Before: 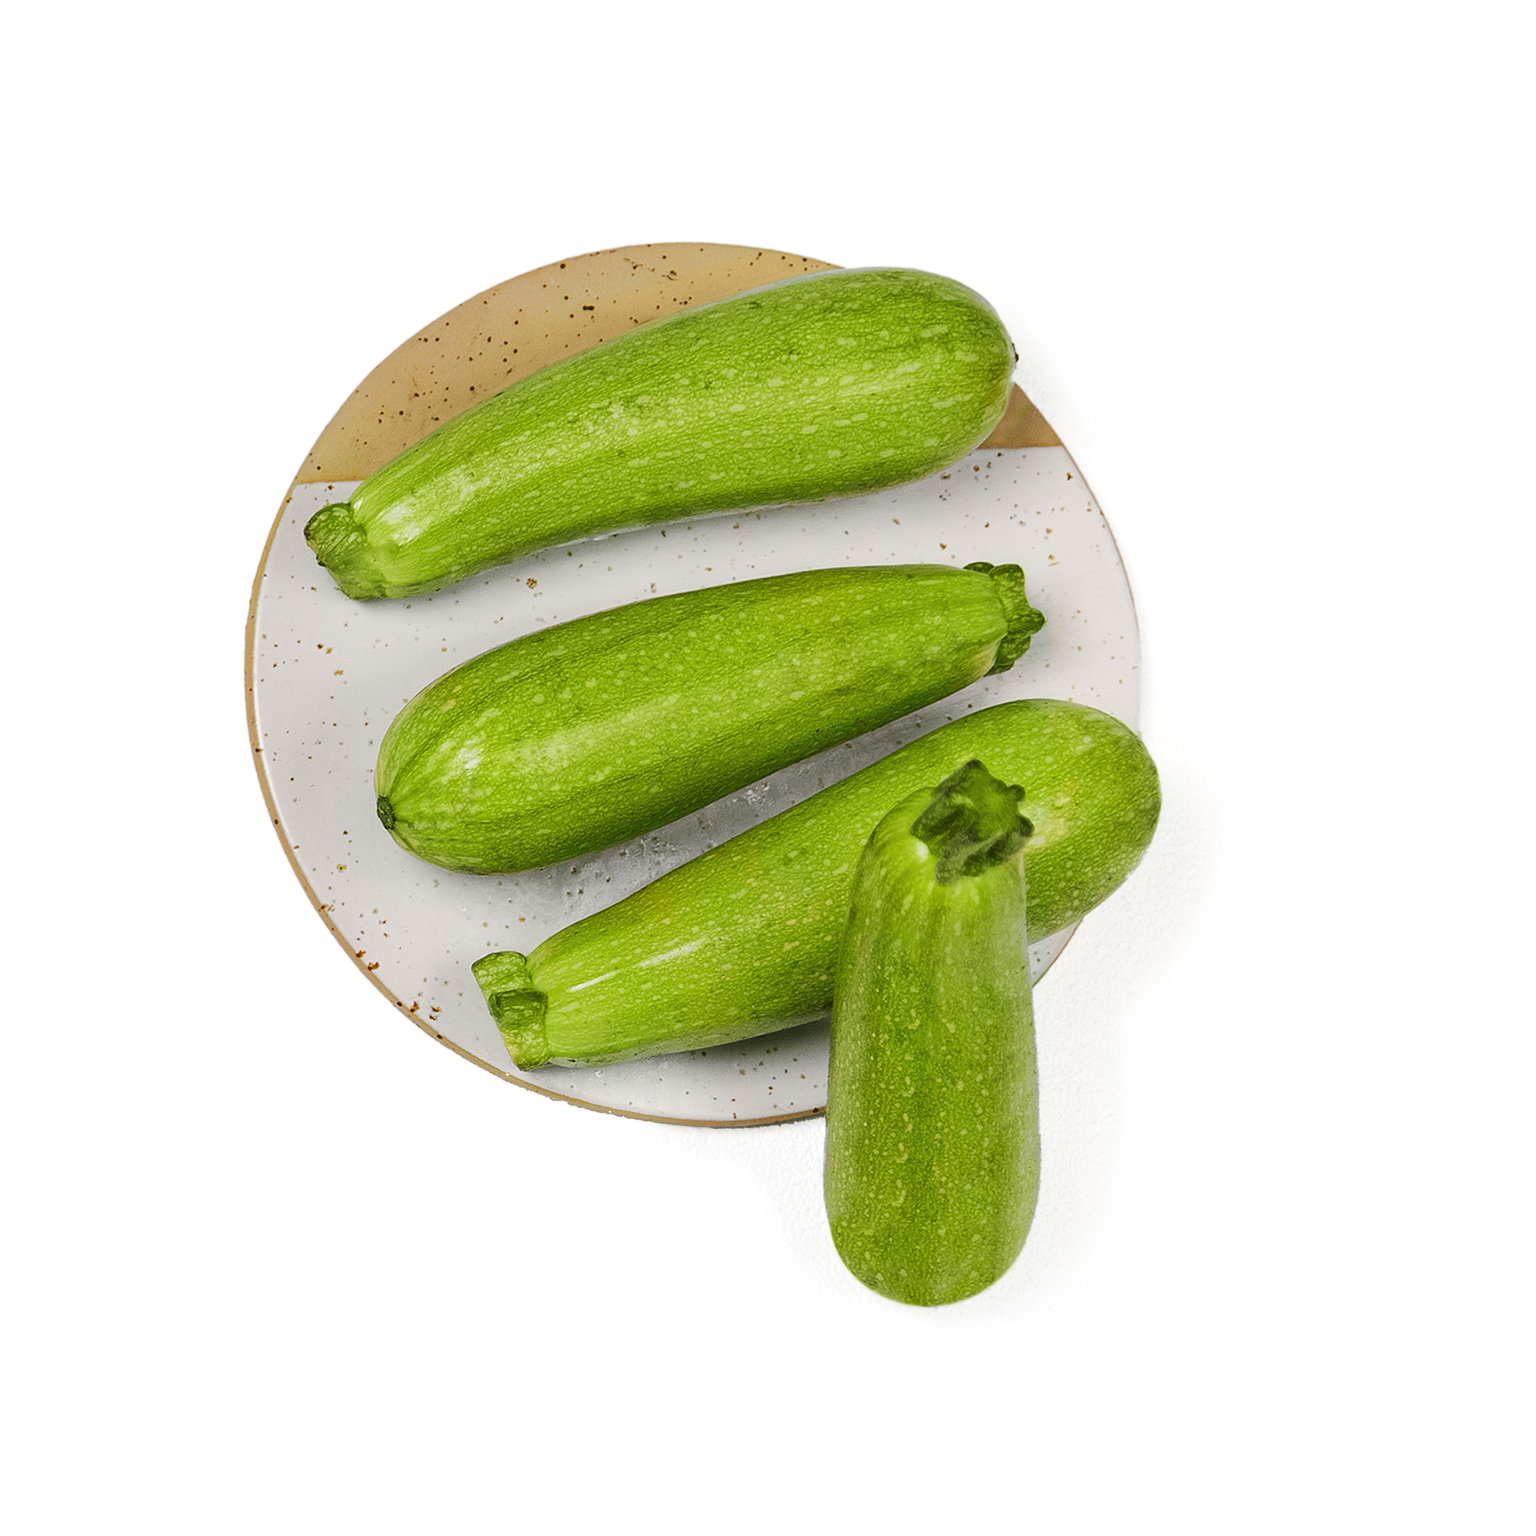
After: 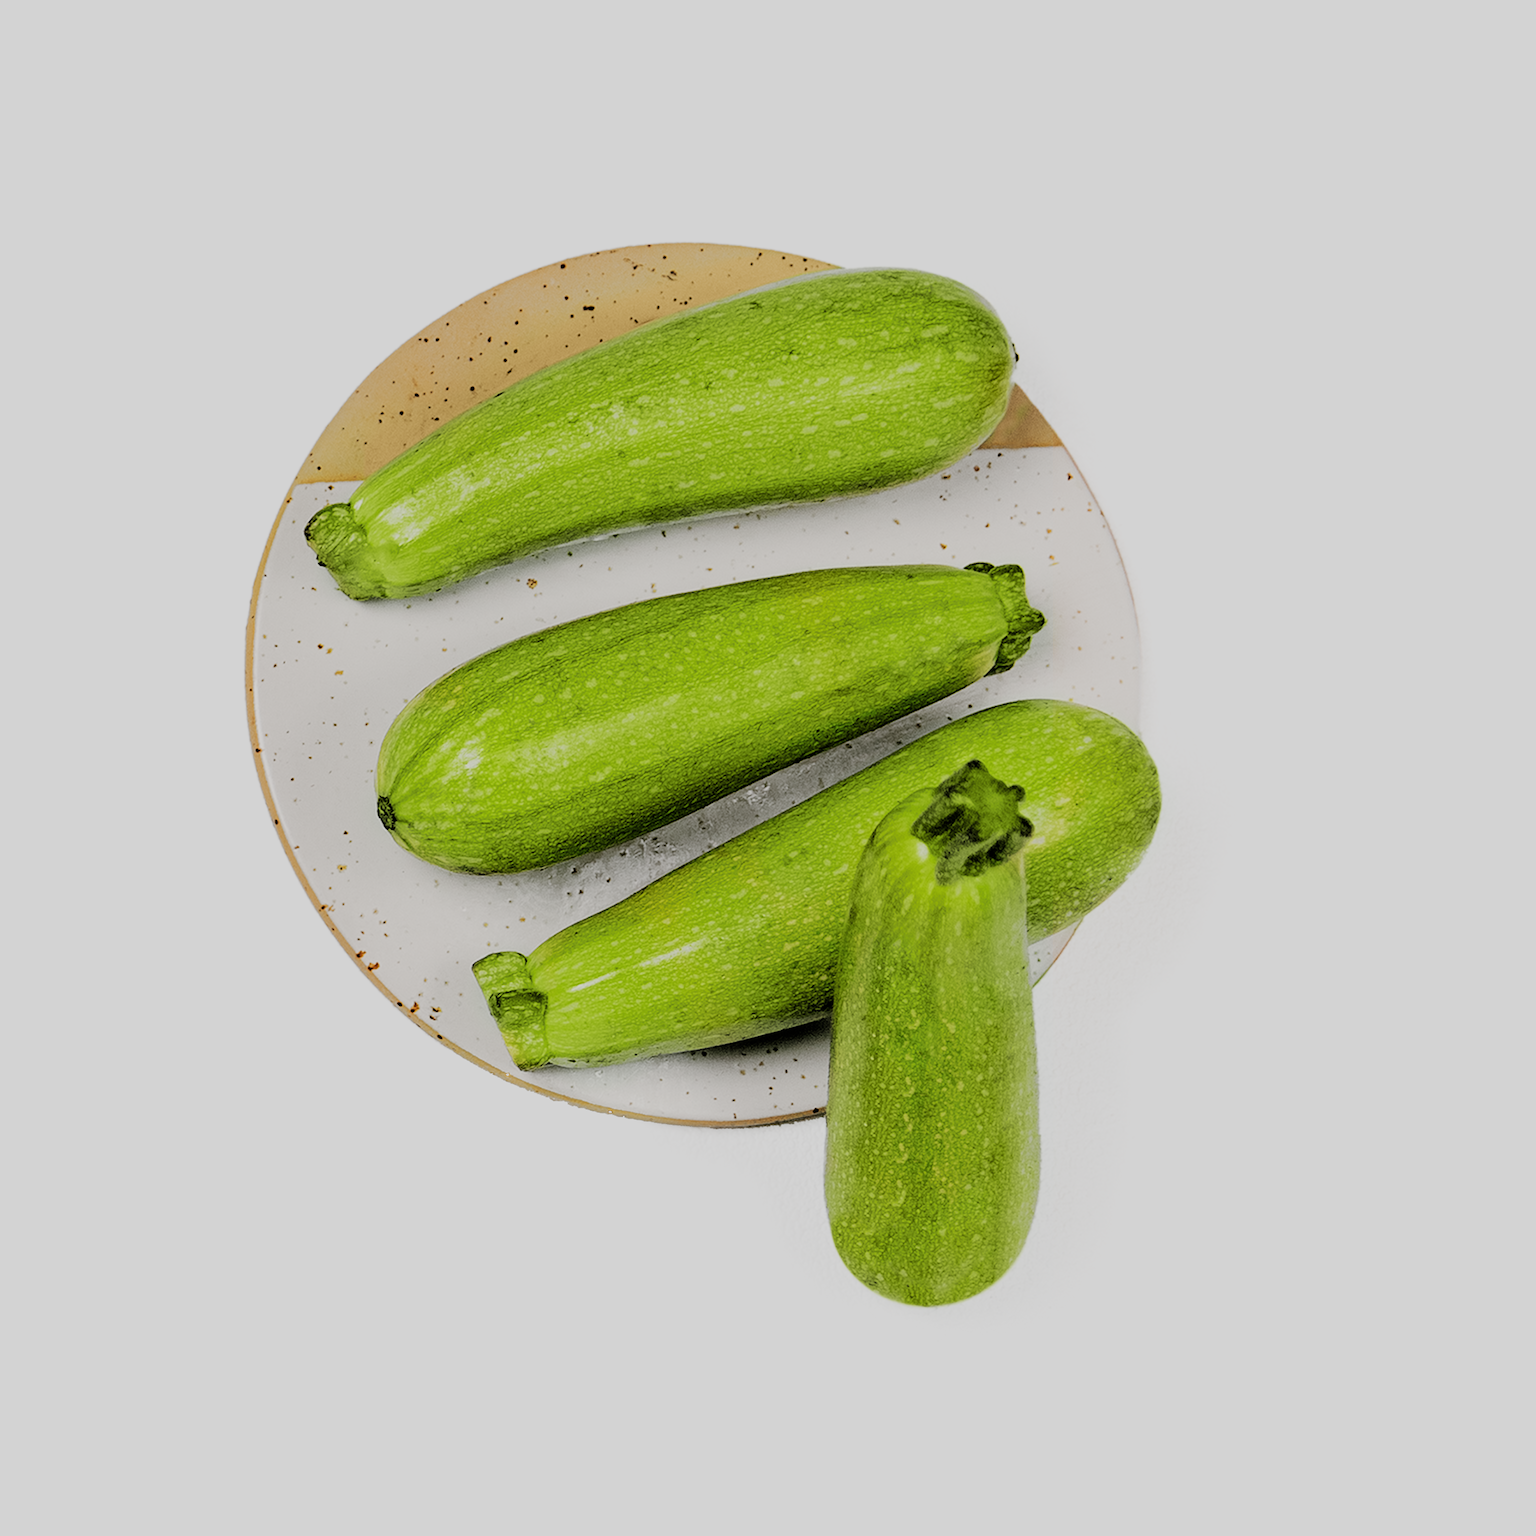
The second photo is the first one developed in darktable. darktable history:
filmic rgb: black relative exposure -3.18 EV, white relative exposure 7.06 EV, hardness 1.47, contrast 1.351
